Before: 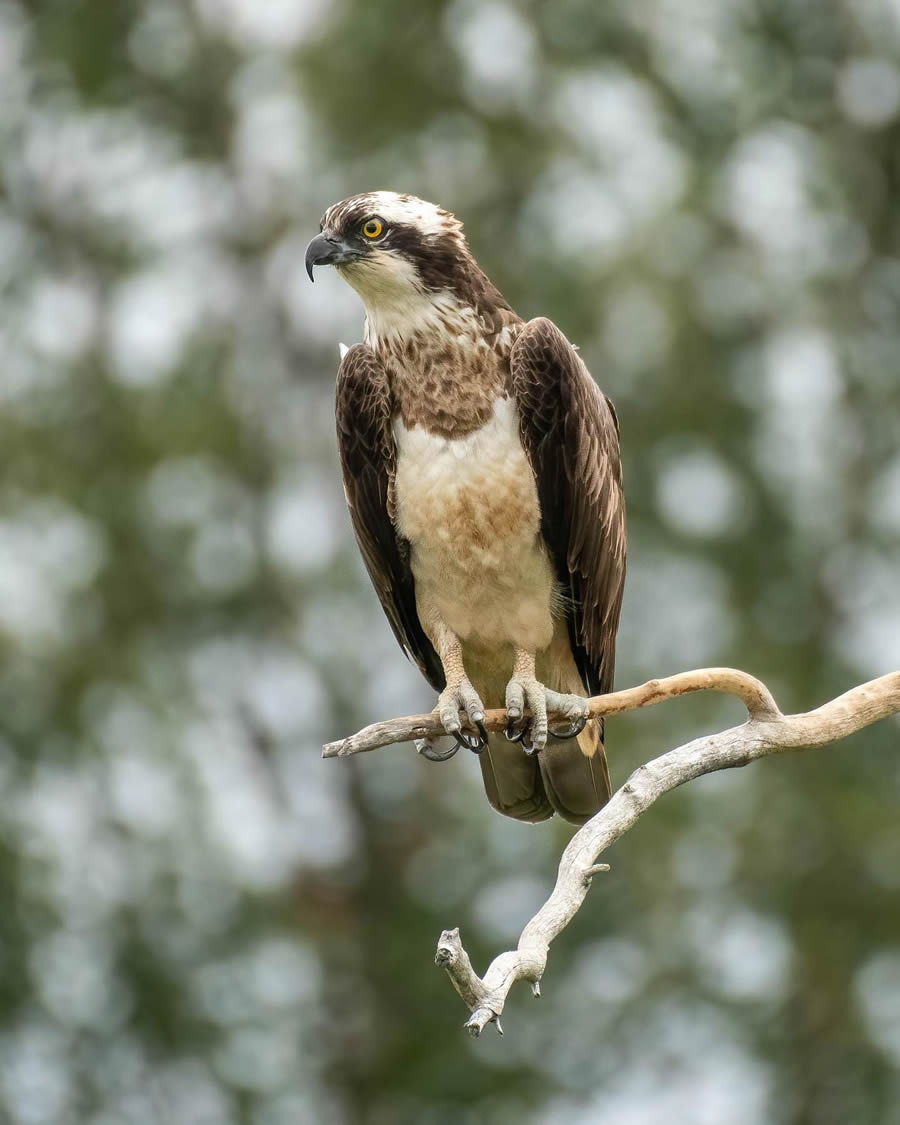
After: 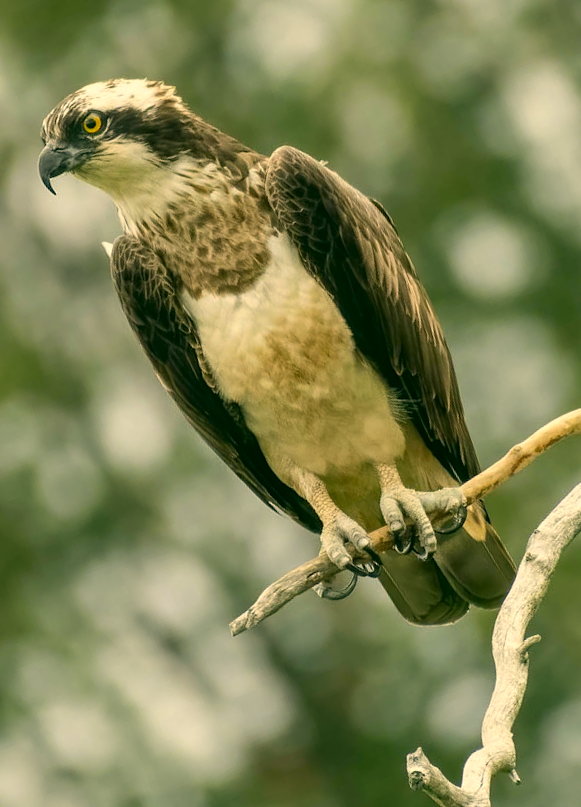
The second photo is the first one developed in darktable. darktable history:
crop and rotate: angle 20.77°, left 6.72%, right 4.183%, bottom 1.11%
color correction: highlights a* 5.25, highlights b* 24.54, shadows a* -16.36, shadows b* 3.74
